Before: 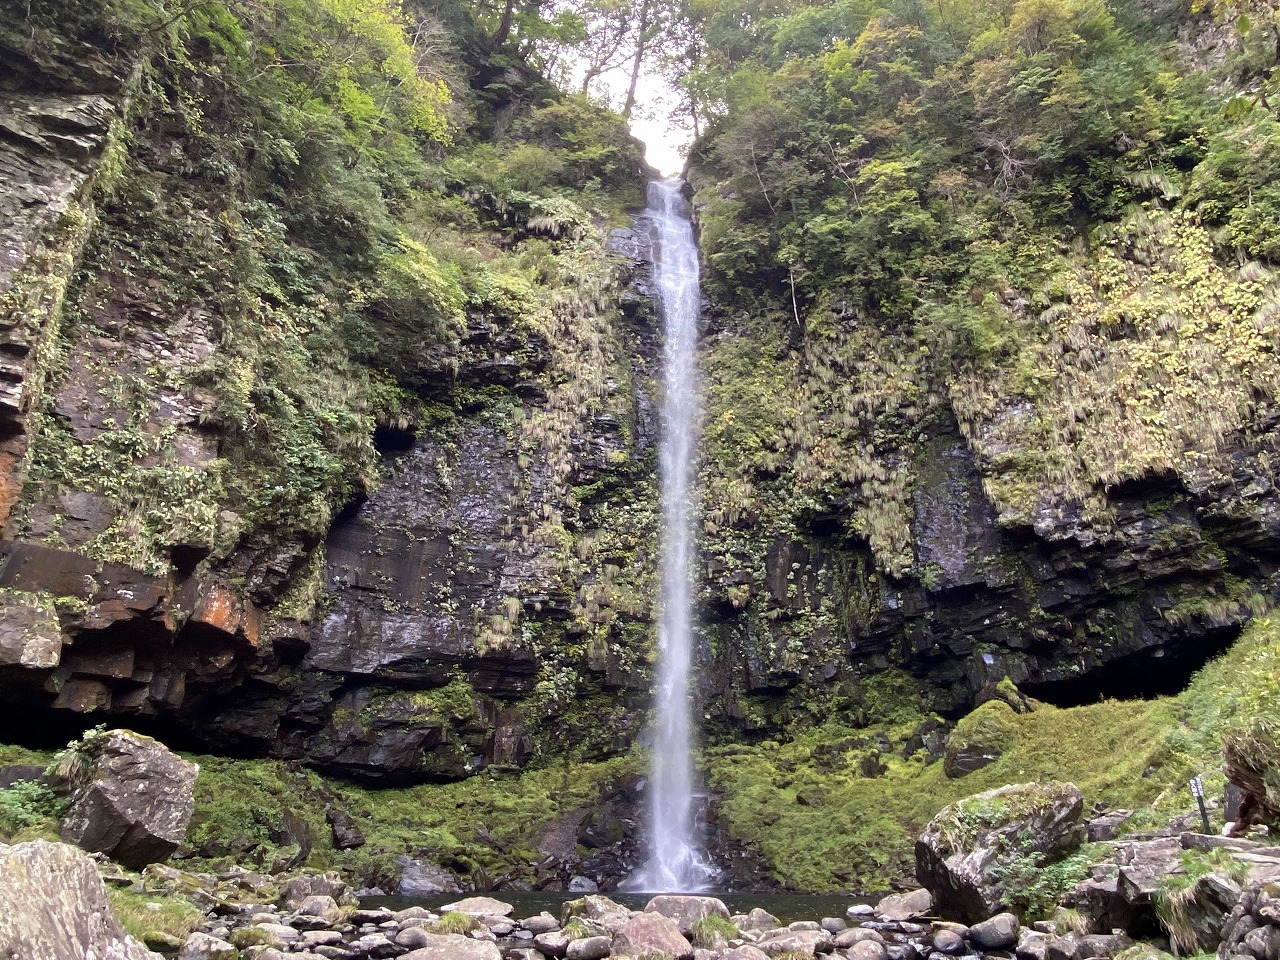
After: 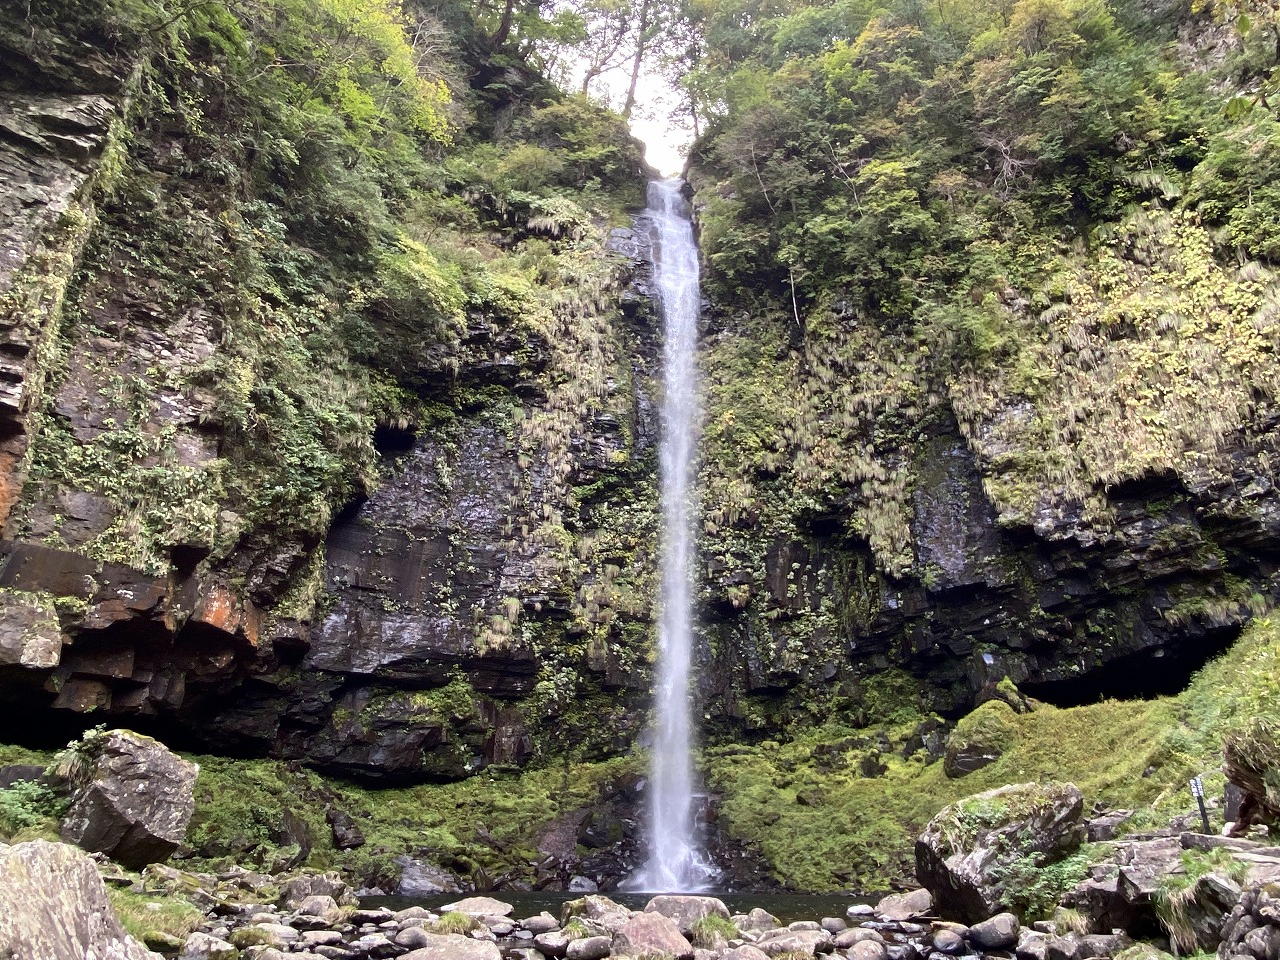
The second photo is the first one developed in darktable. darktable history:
contrast brightness saturation: contrast 0.144
